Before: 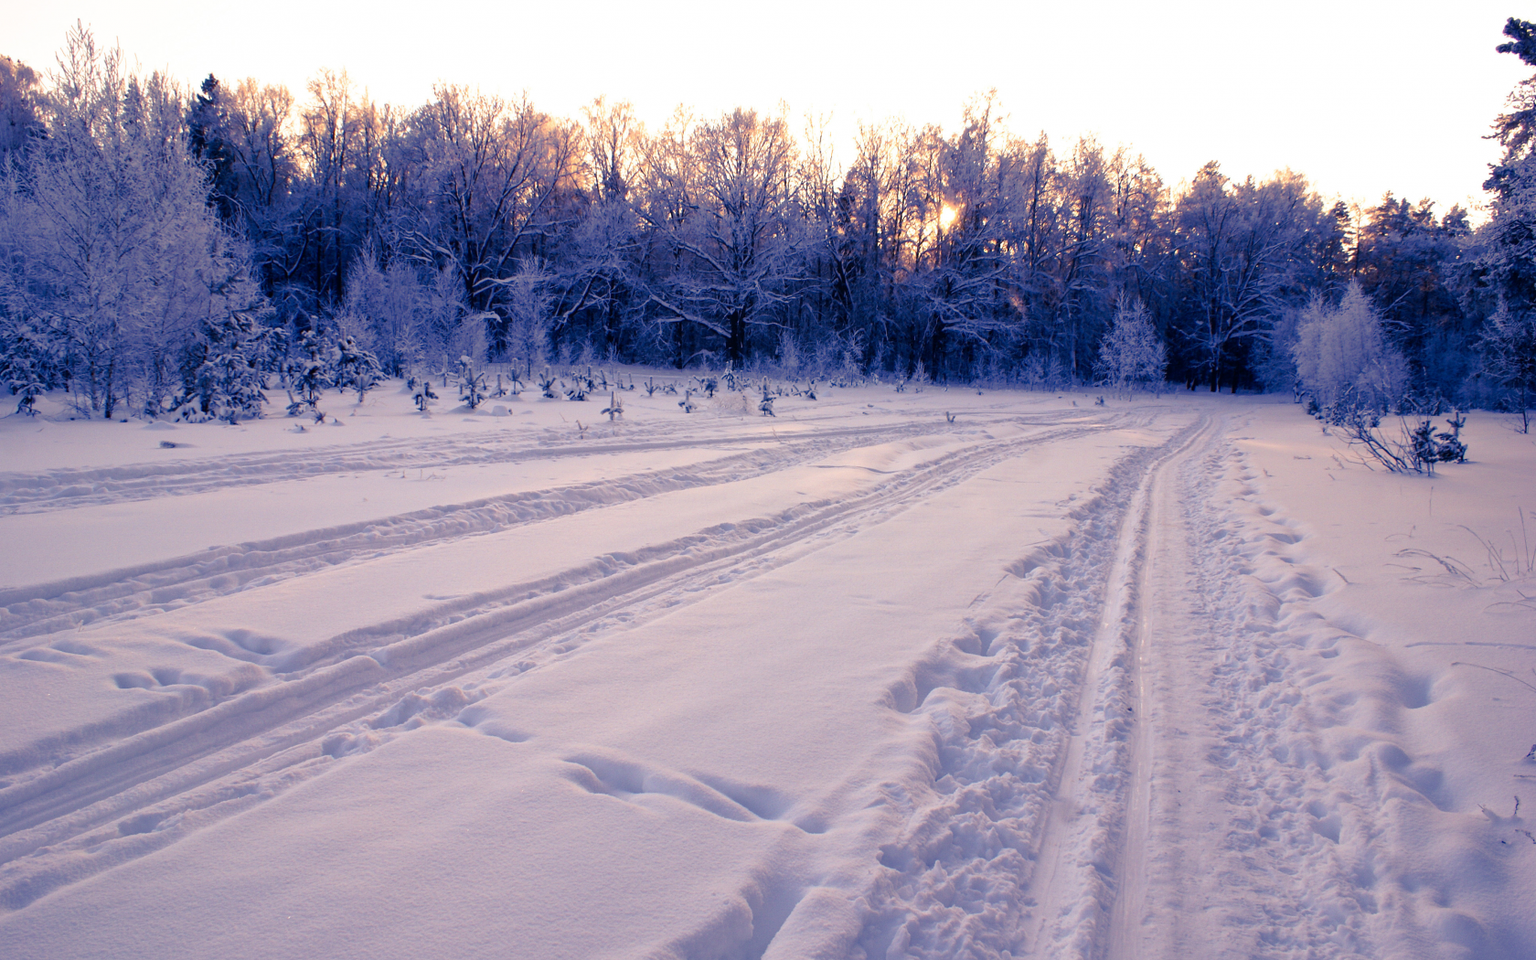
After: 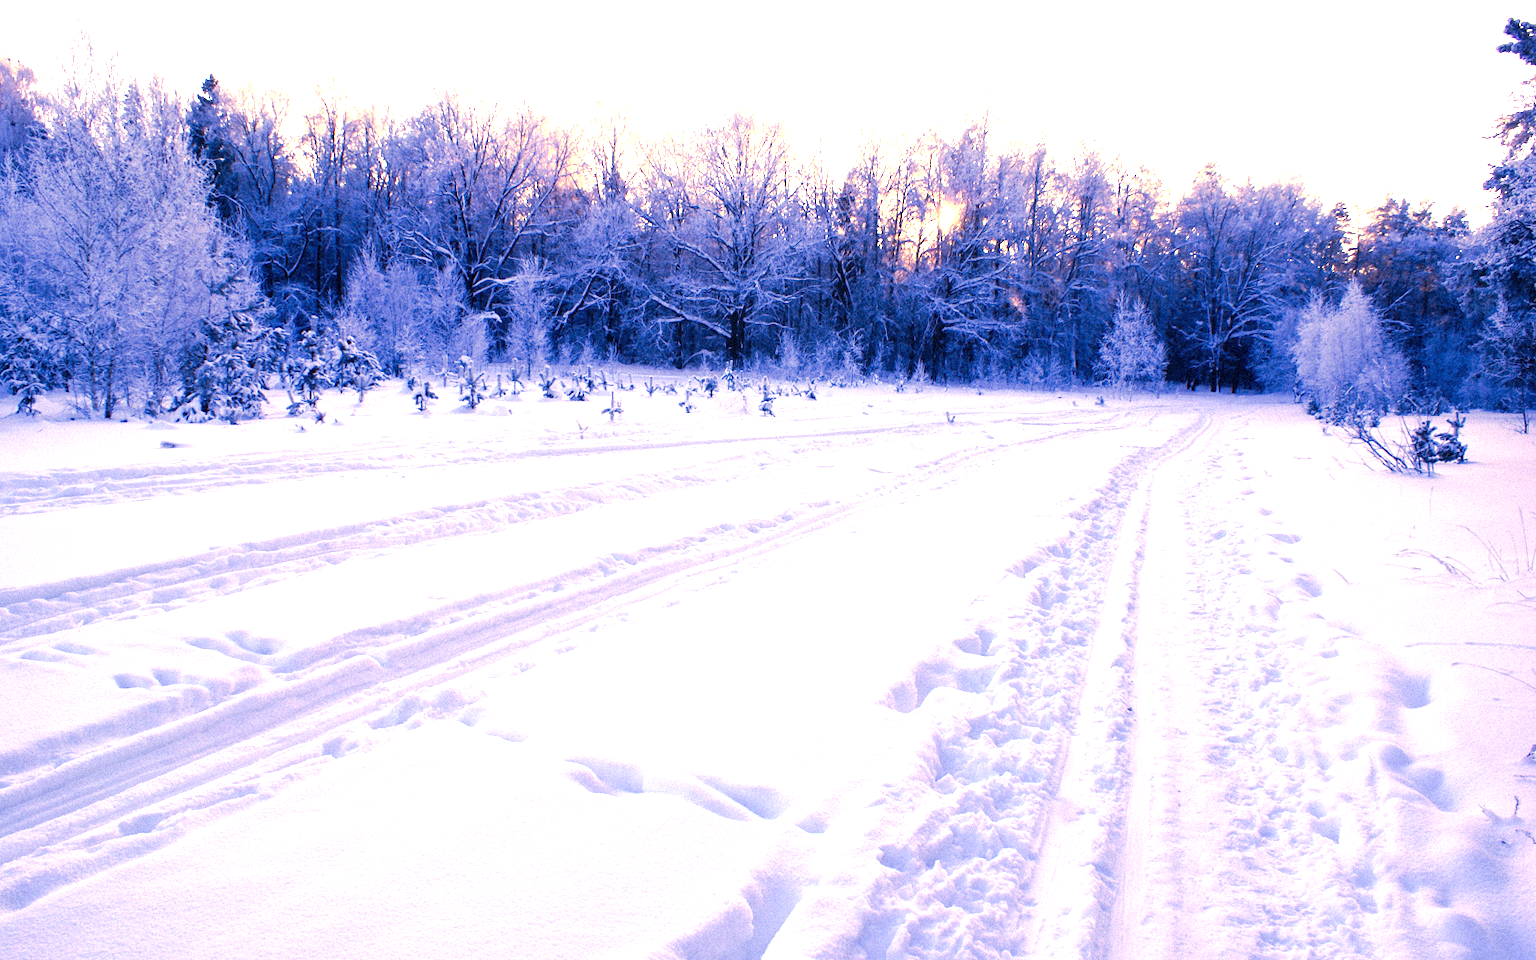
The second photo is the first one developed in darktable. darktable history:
grain: mid-tones bias 0%
exposure: black level correction 0, exposure 1.45 EV, compensate exposure bias true, compensate highlight preservation false
